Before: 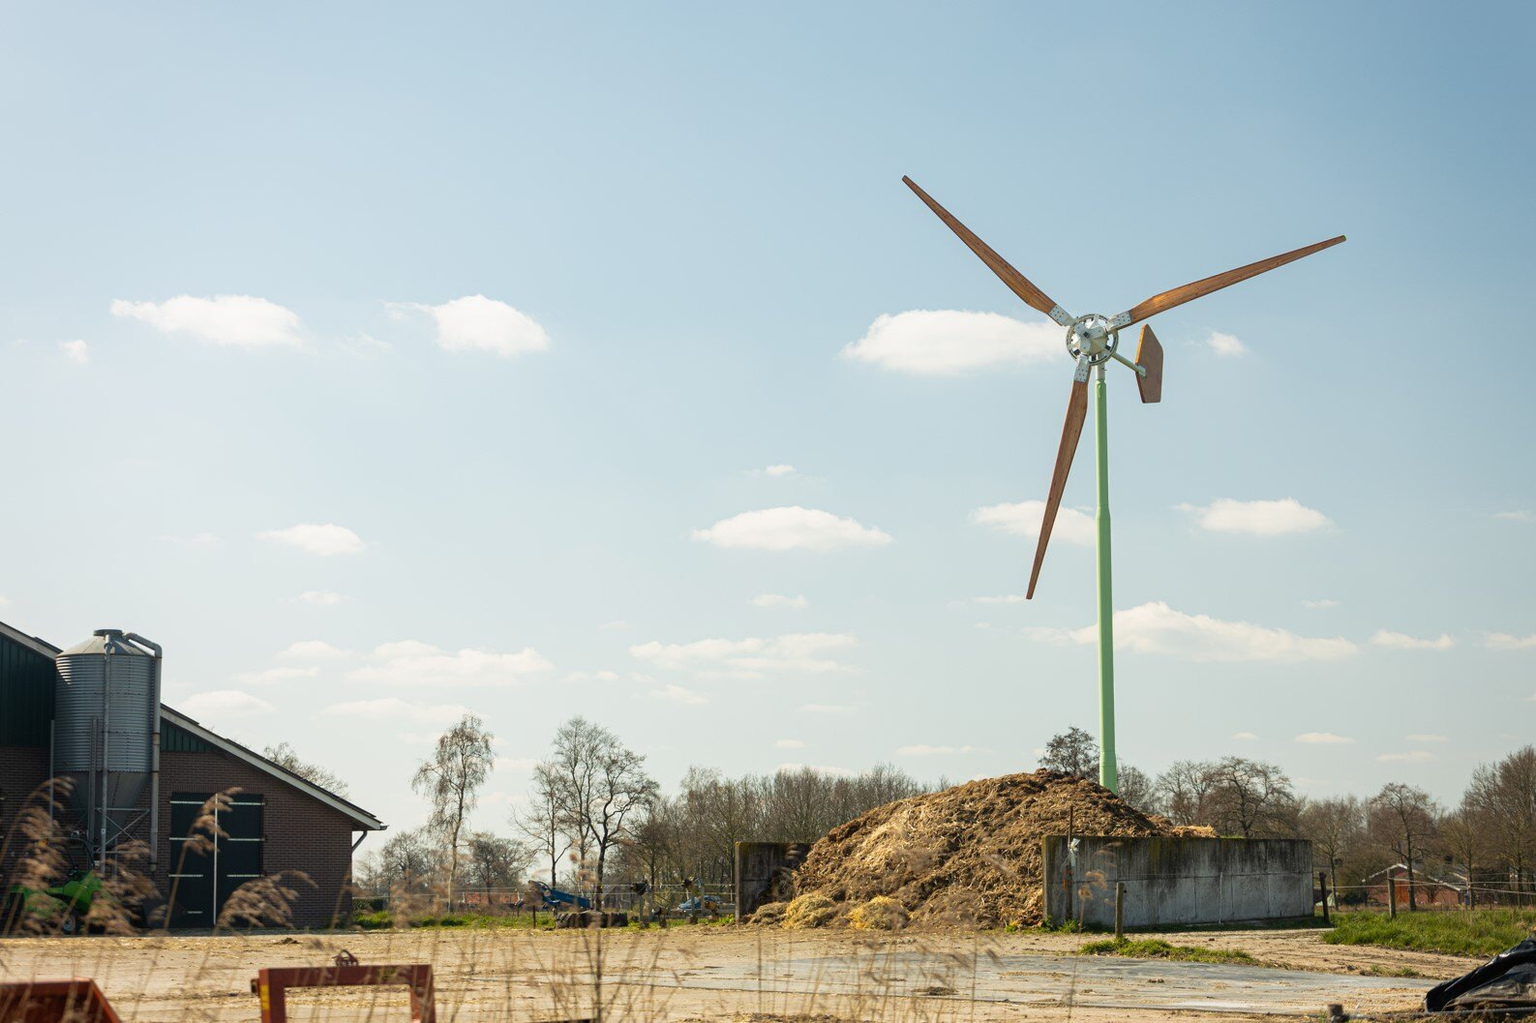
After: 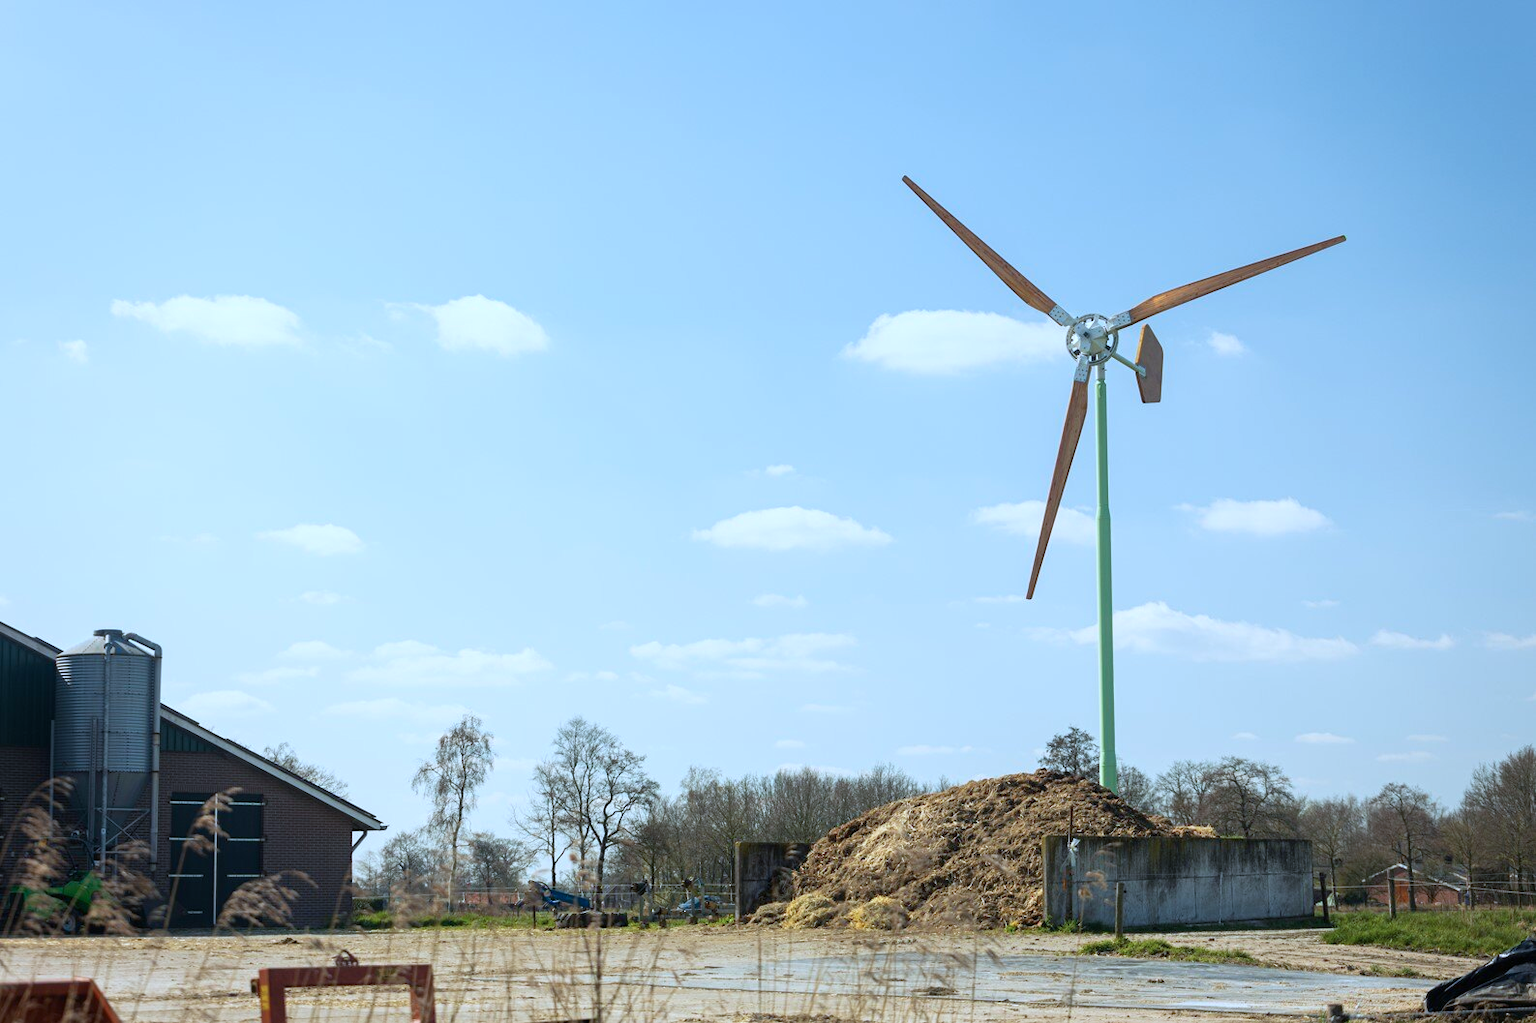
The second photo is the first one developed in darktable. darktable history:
color calibration: illuminant custom, x 0.387, y 0.387, temperature 3840.3 K, clip negative RGB from gamut false
